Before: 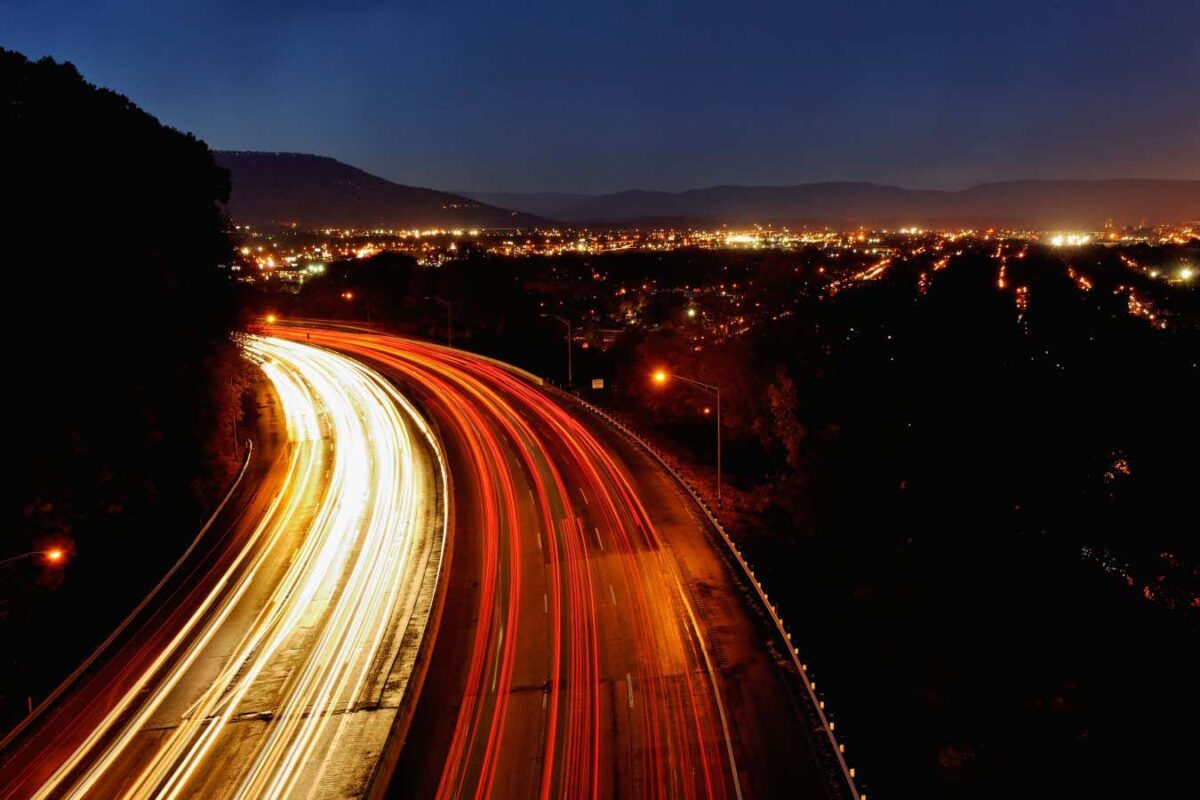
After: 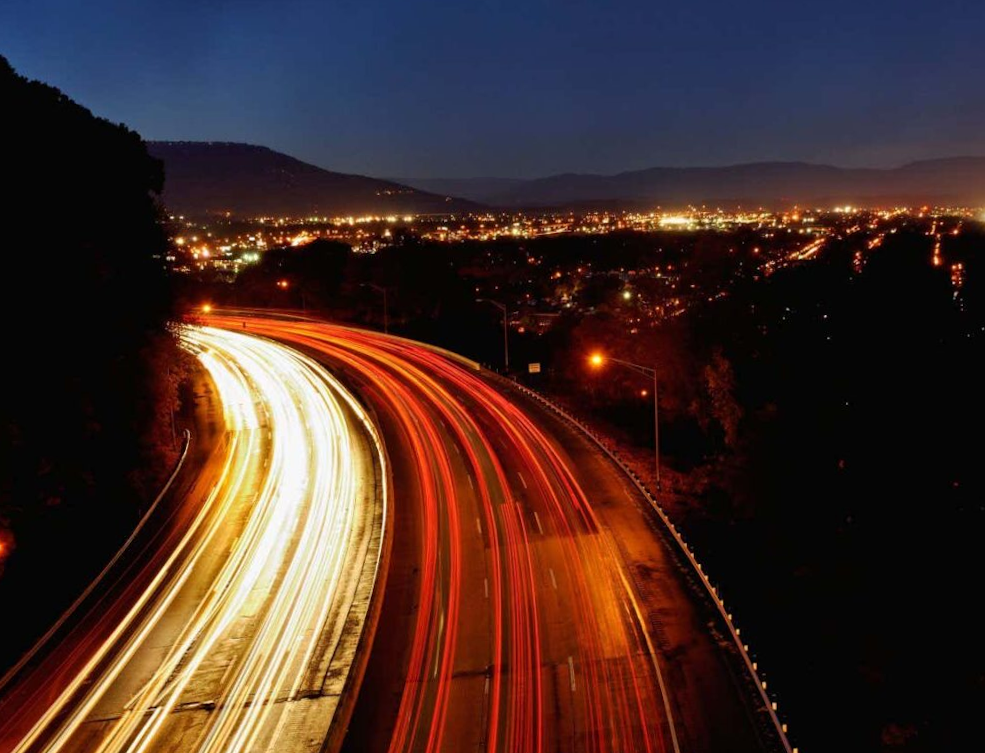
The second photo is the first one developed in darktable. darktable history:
crop and rotate: angle 0.969°, left 4.174%, top 0.868%, right 11.611%, bottom 2.566%
